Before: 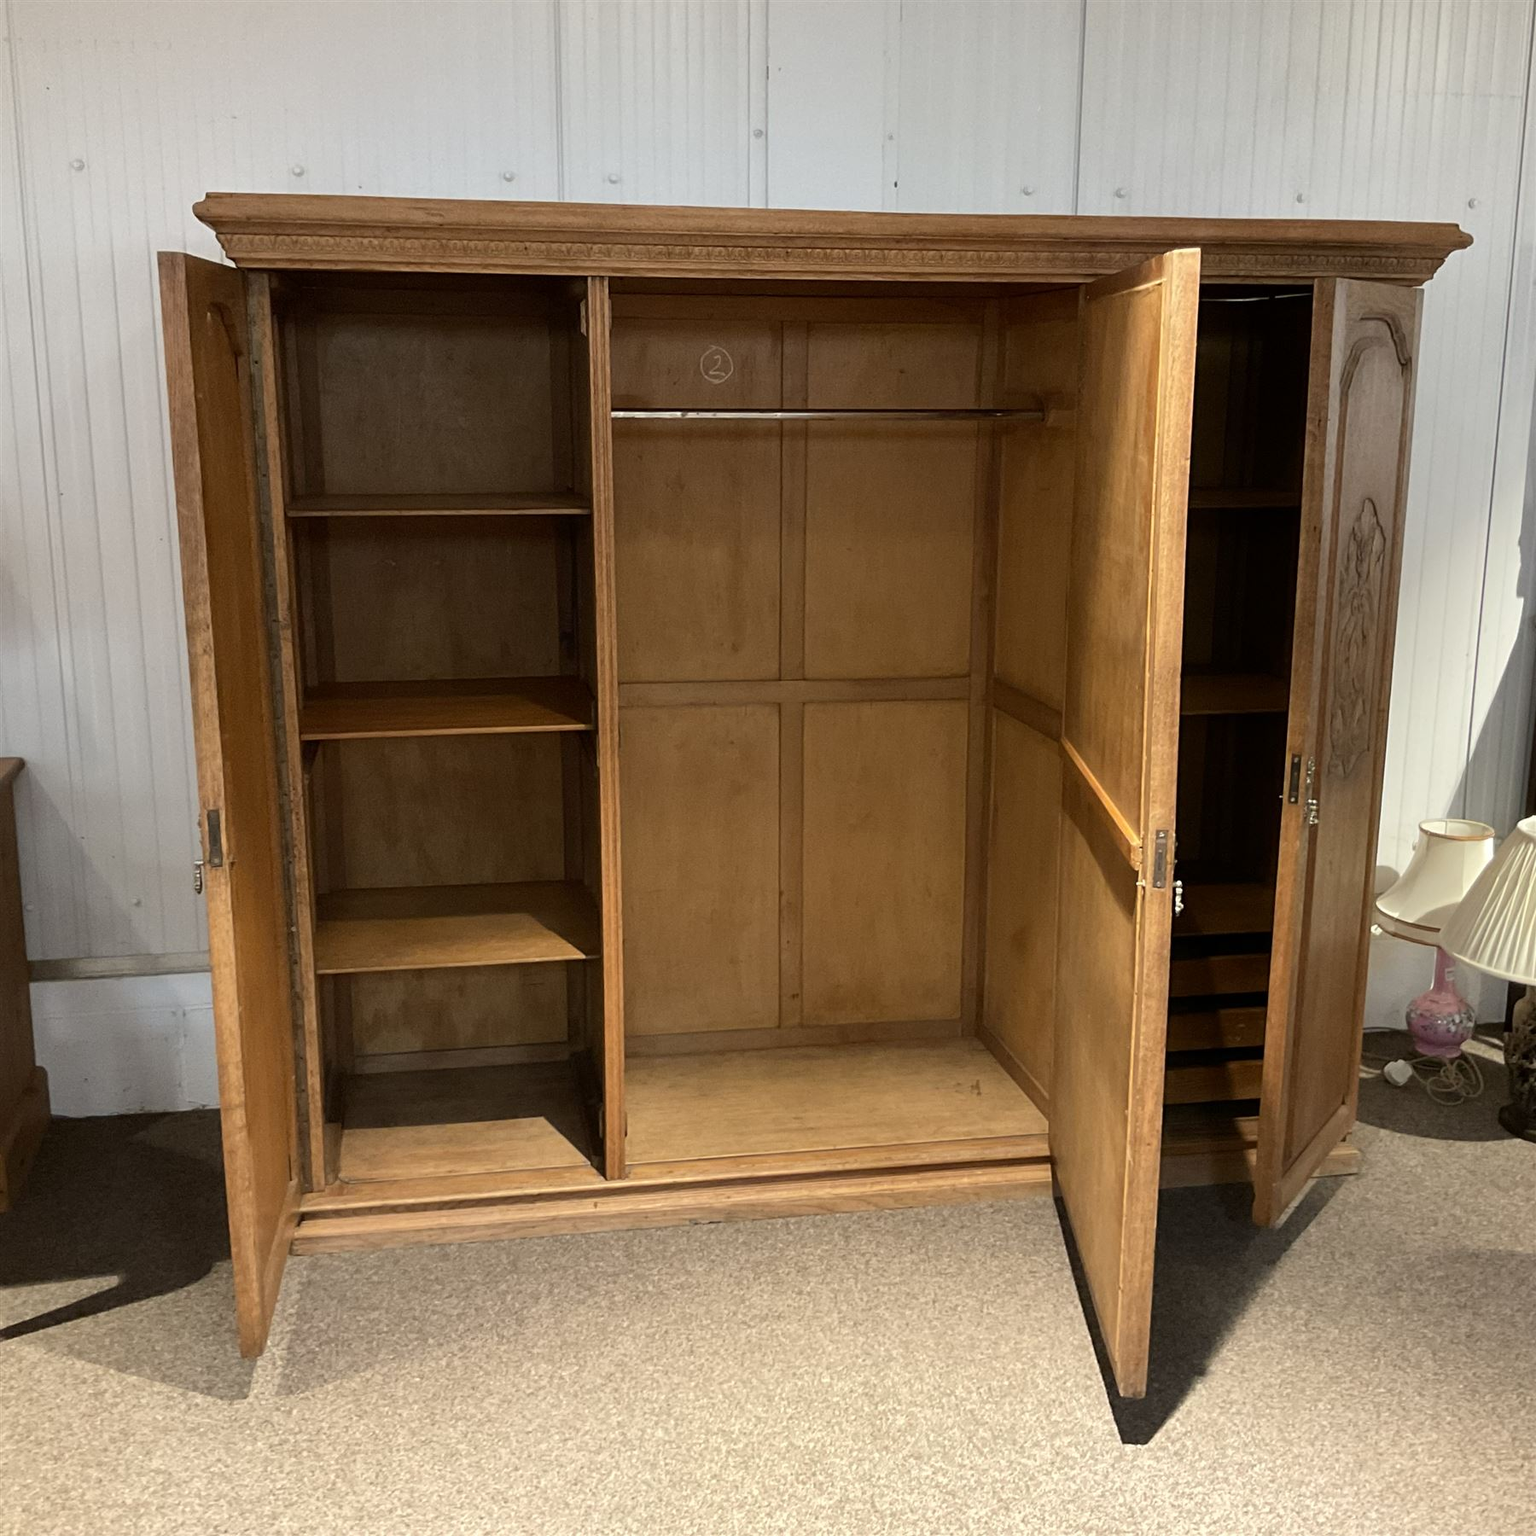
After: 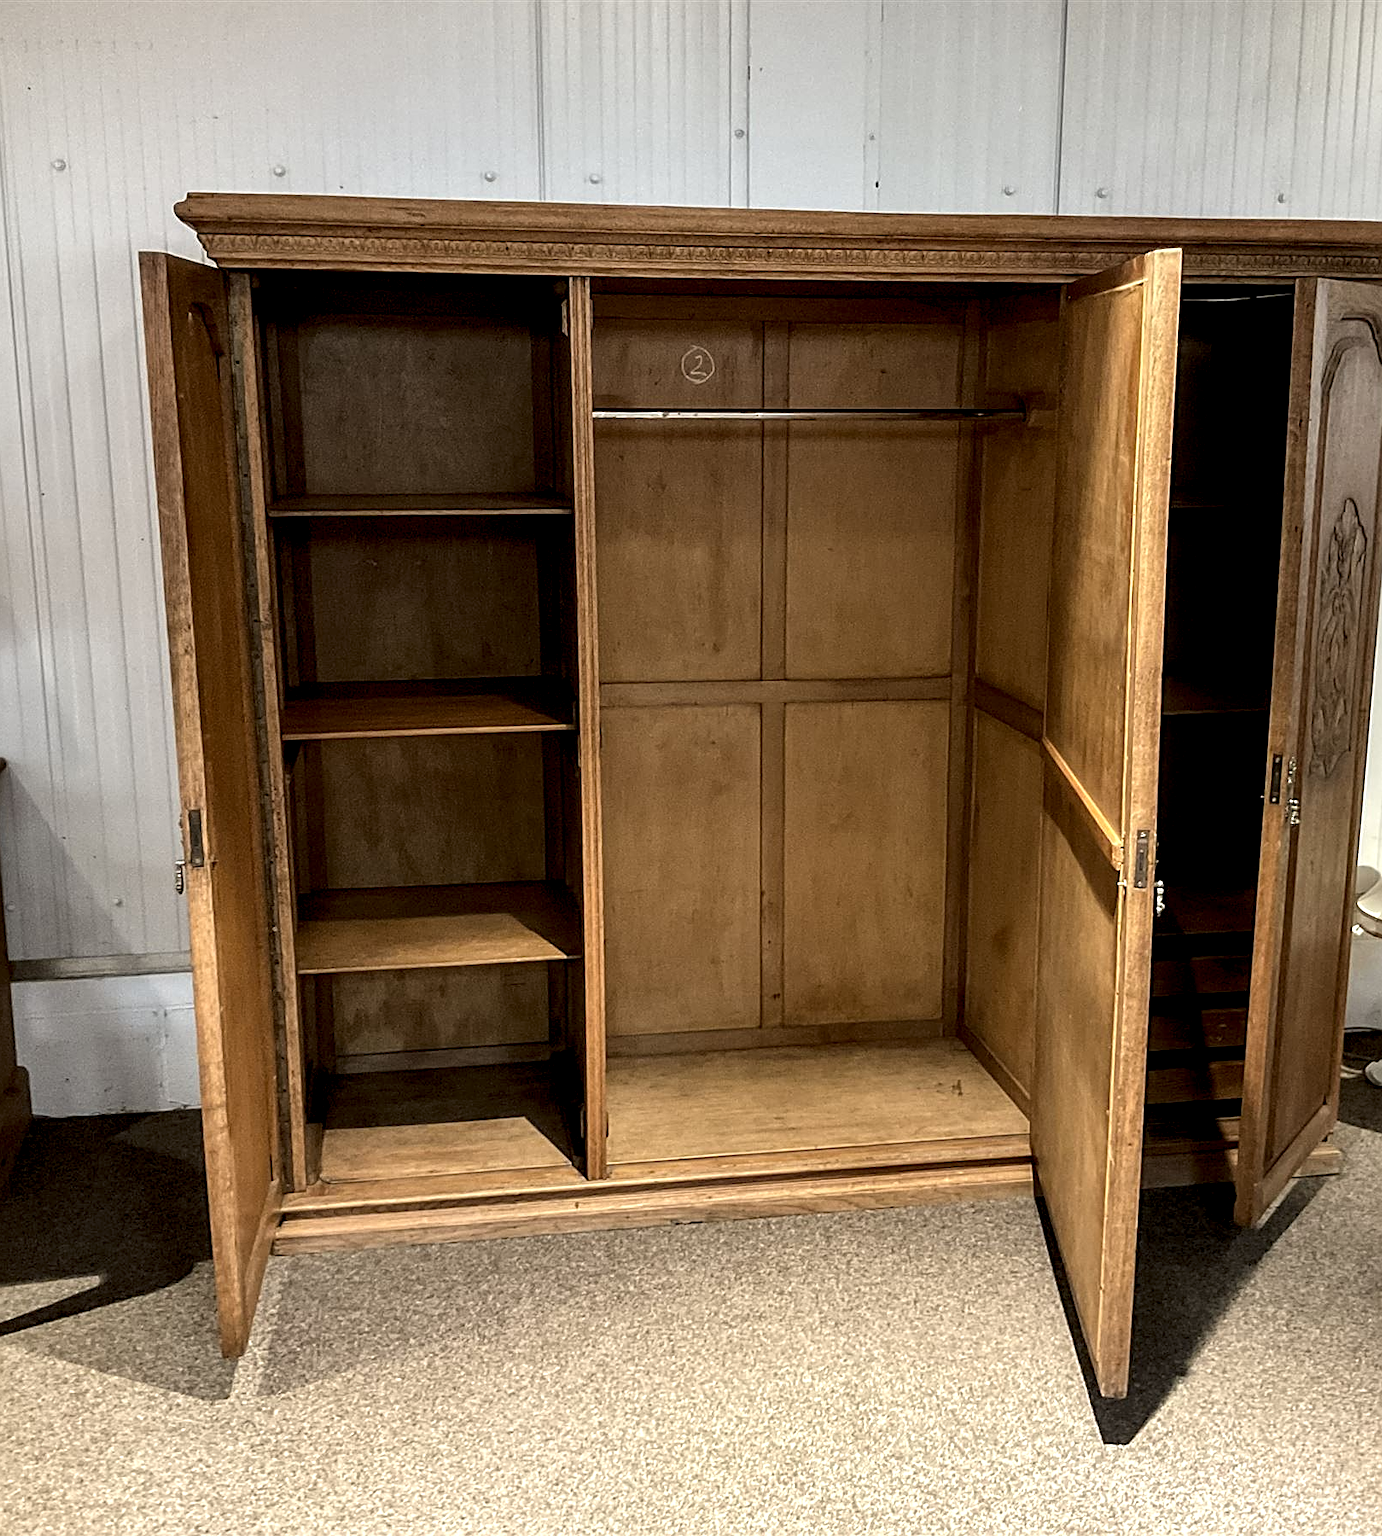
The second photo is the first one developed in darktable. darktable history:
sharpen: on, module defaults
local contrast: highlights 65%, shadows 54%, detail 169%, midtone range 0.517
crop and rotate: left 1.261%, right 8.703%
